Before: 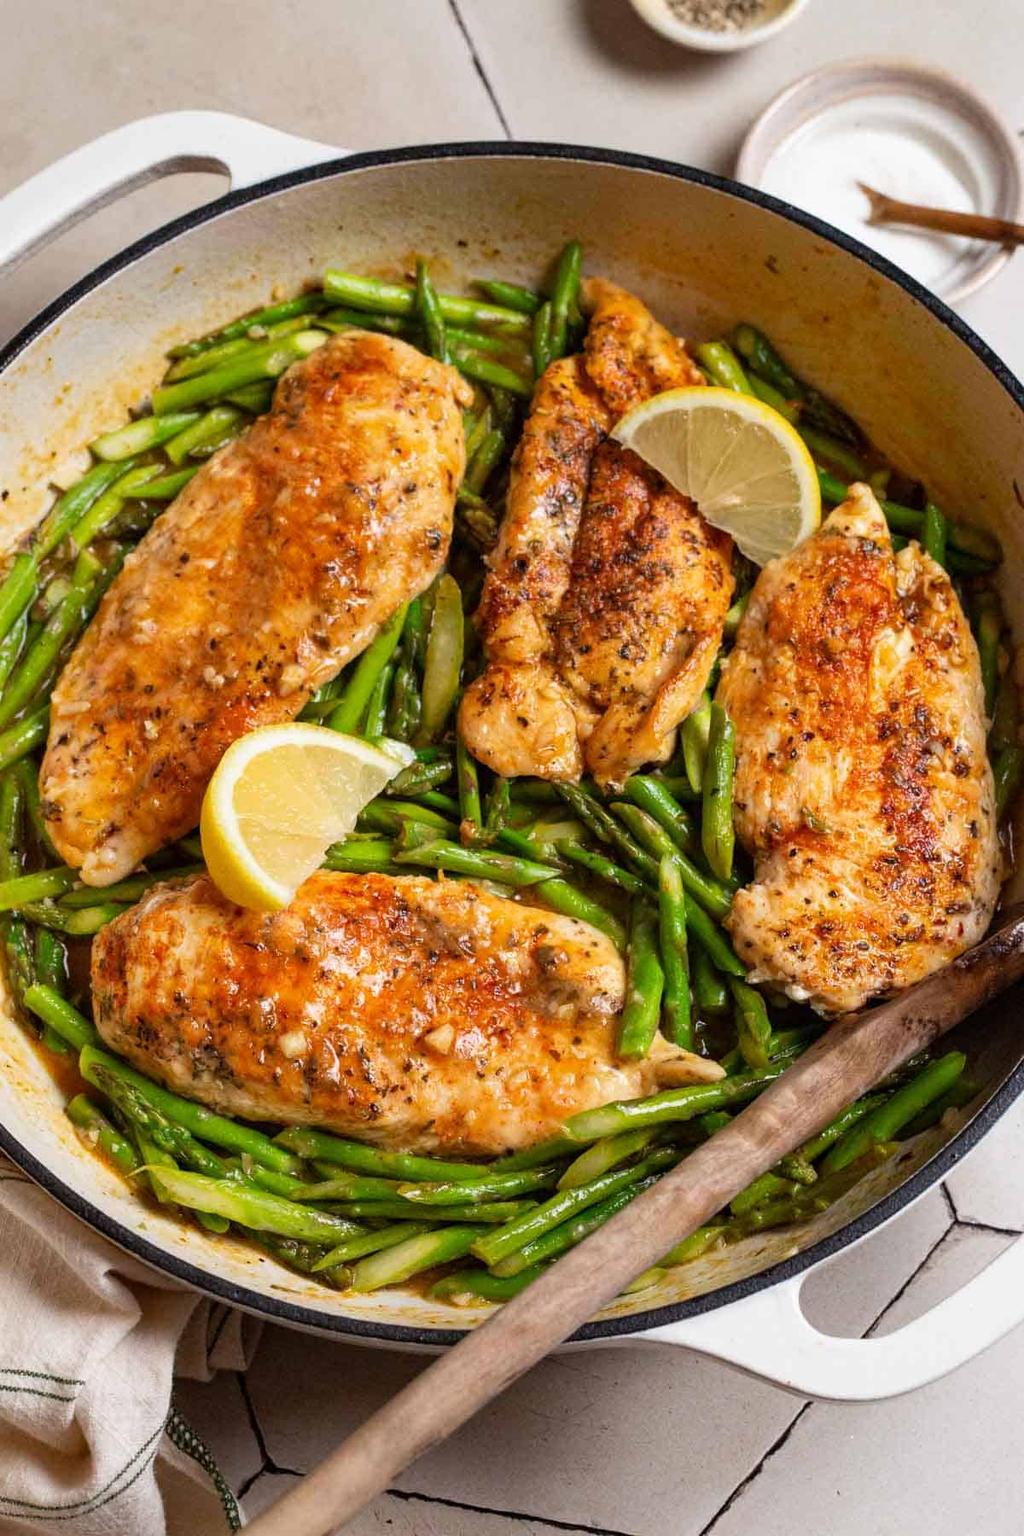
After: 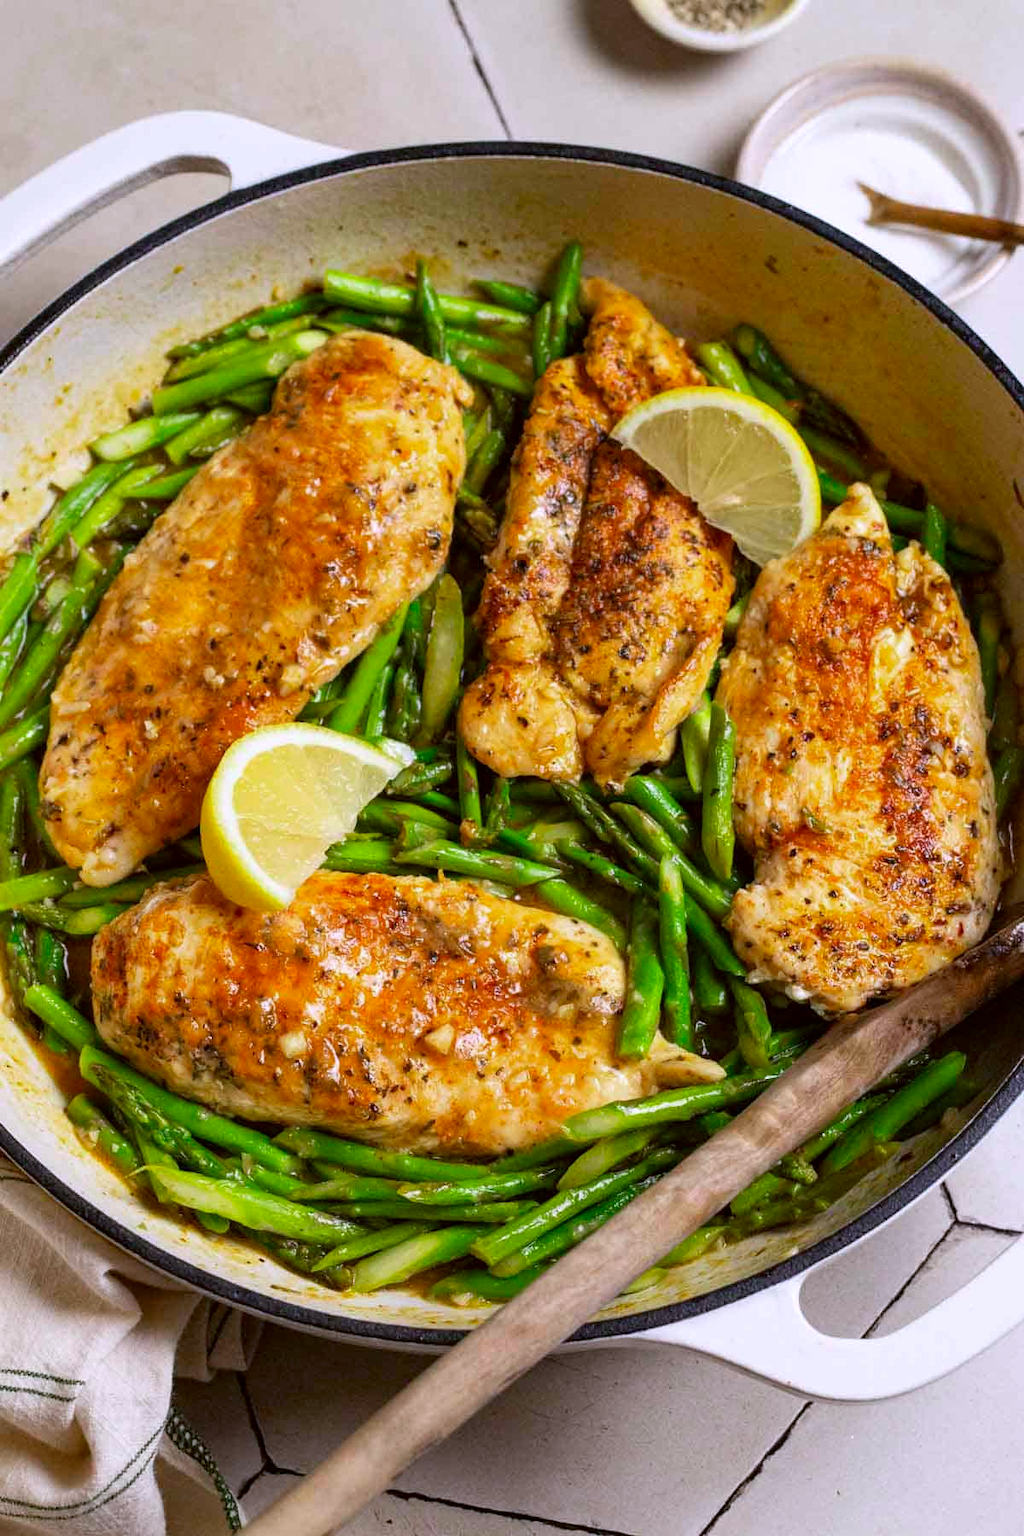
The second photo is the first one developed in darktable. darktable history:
color calibration: illuminant custom, x 0.434, y 0.395, temperature 3128.13 K
color correction: highlights a* 18.13, highlights b* 35.58, shadows a* 1.65, shadows b* 6.5, saturation 1.03
exposure: black level correction 0.001, compensate highlight preservation false
